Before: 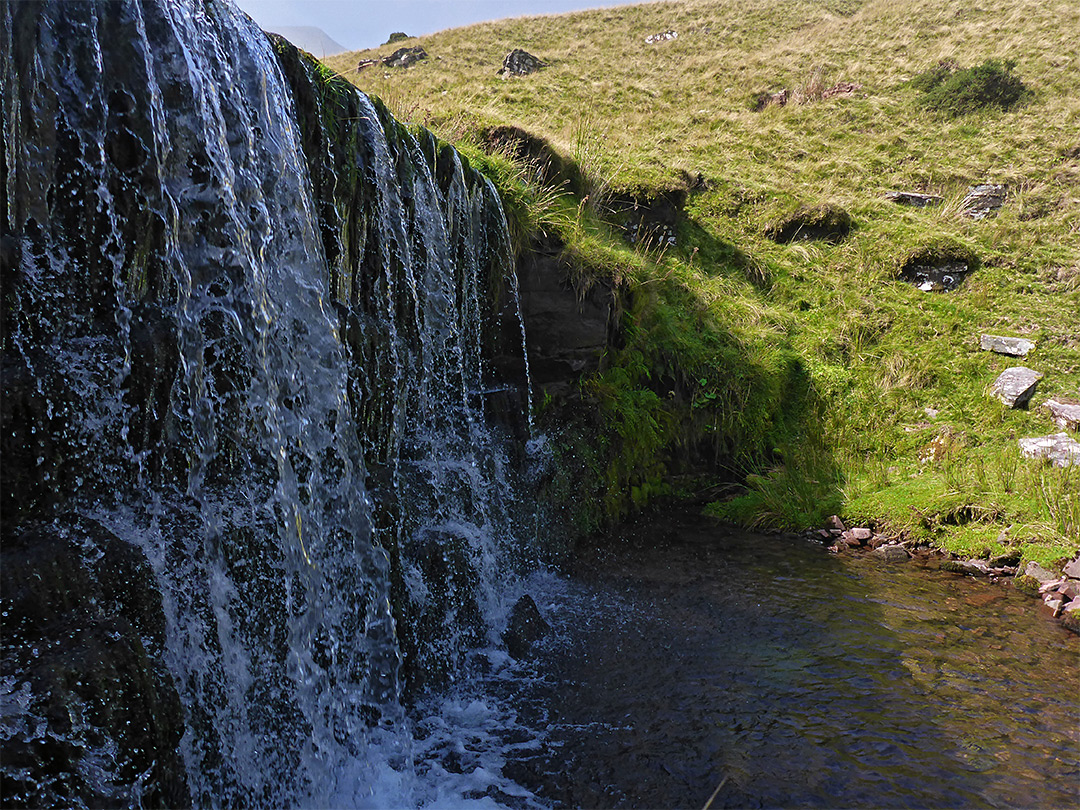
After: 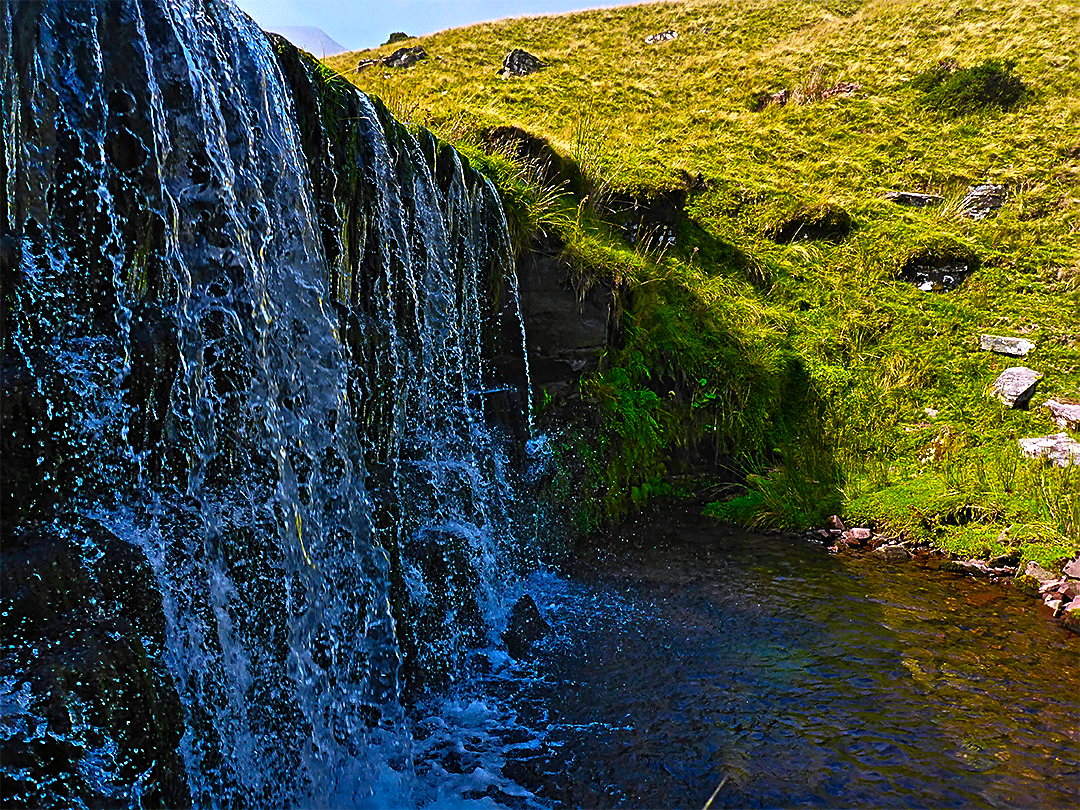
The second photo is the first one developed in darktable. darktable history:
shadows and highlights: radius 45.66, white point adjustment 6.74, compress 79.88%, soften with gaussian
sharpen: on, module defaults
contrast brightness saturation: contrast 0.082, saturation 0.201
color balance rgb: shadows lift › chroma 0.837%, shadows lift › hue 112.84°, perceptual saturation grading › global saturation 75.682%, perceptual saturation grading › shadows -29.191%, perceptual brilliance grading › highlights 3.301%, perceptual brilliance grading › mid-tones -18.769%, perceptual brilliance grading › shadows -40.846%, global vibrance 20%
